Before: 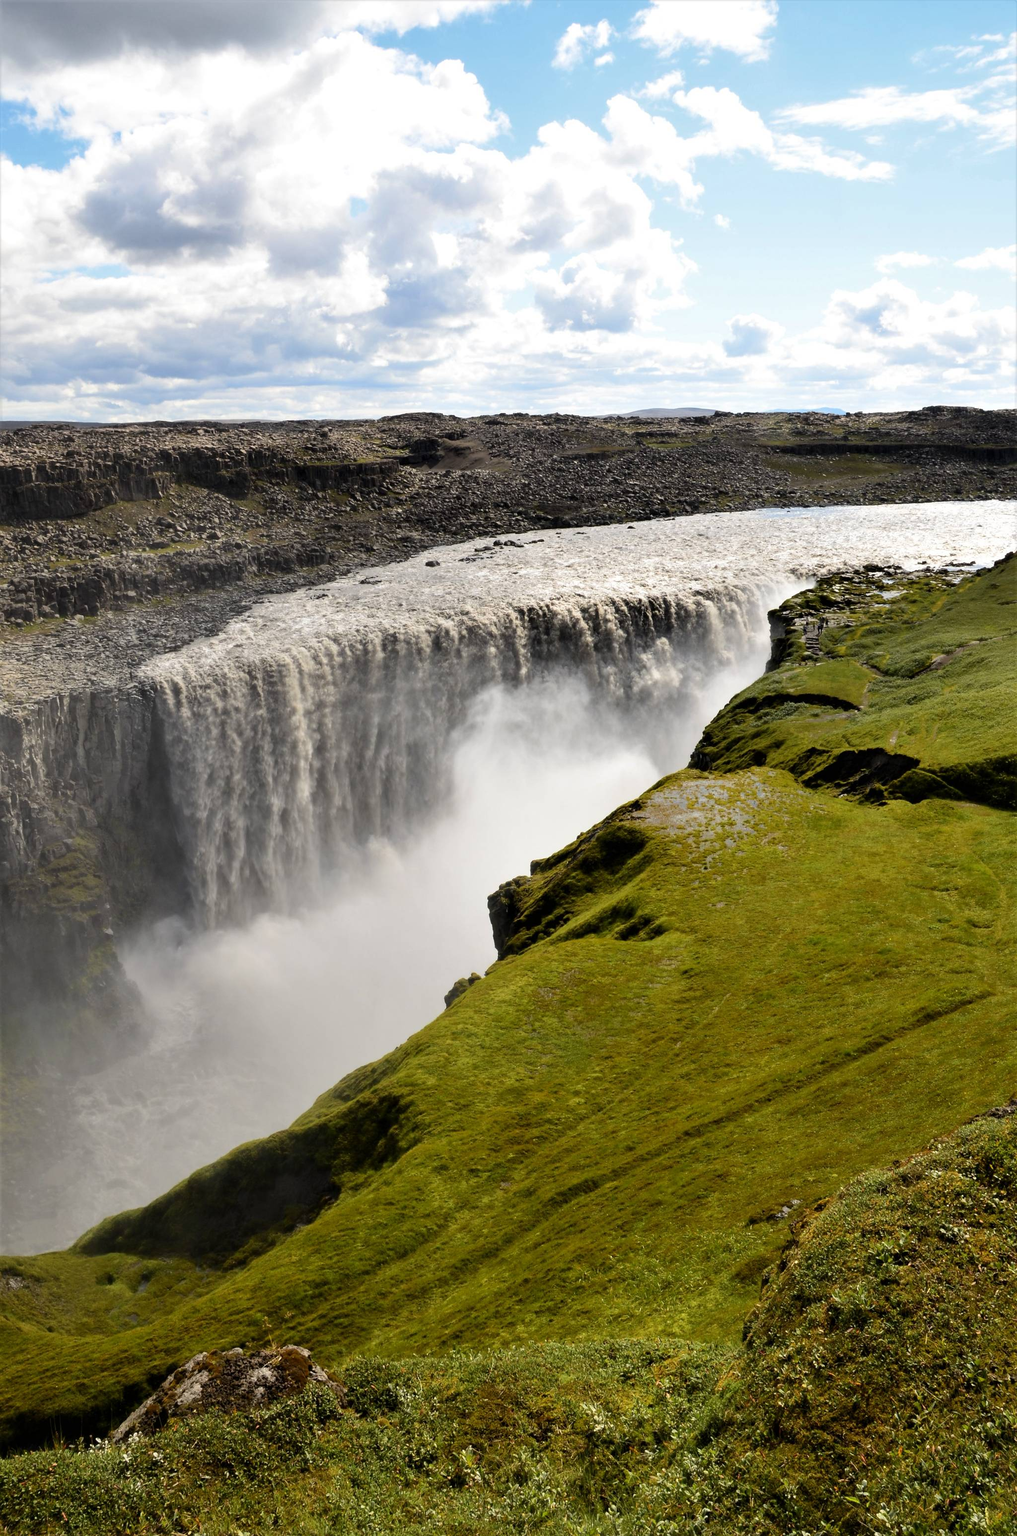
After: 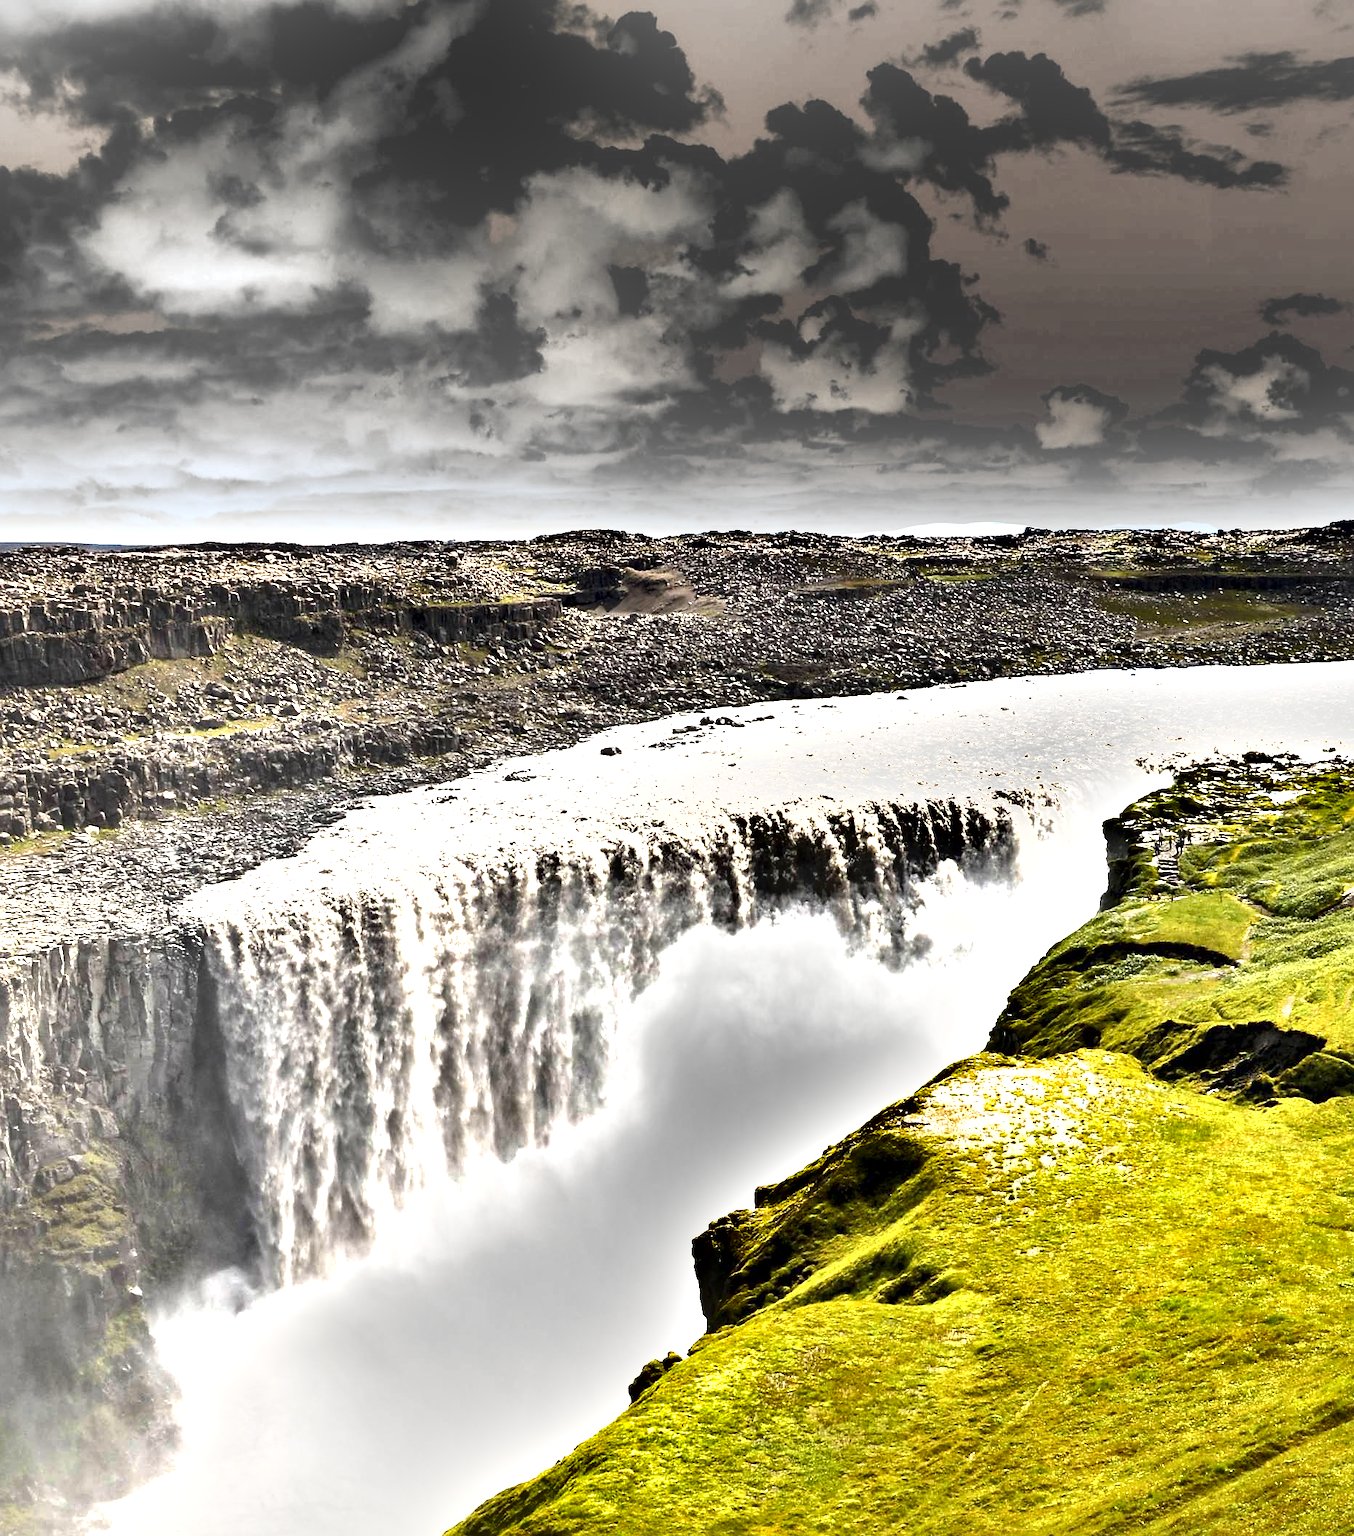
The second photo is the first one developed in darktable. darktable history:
crop: left 1.614%, top 3.377%, right 7.583%, bottom 28.419%
sharpen: radius 1.848, amount 0.397, threshold 1.663
exposure: black level correction 0, exposure 1.894 EV, compensate exposure bias true, compensate highlight preservation false
local contrast: mode bilateral grid, contrast 50, coarseness 50, detail 150%, midtone range 0.2
shadows and highlights: shadows 12.58, white point adjustment 1.29, soften with gaussian
